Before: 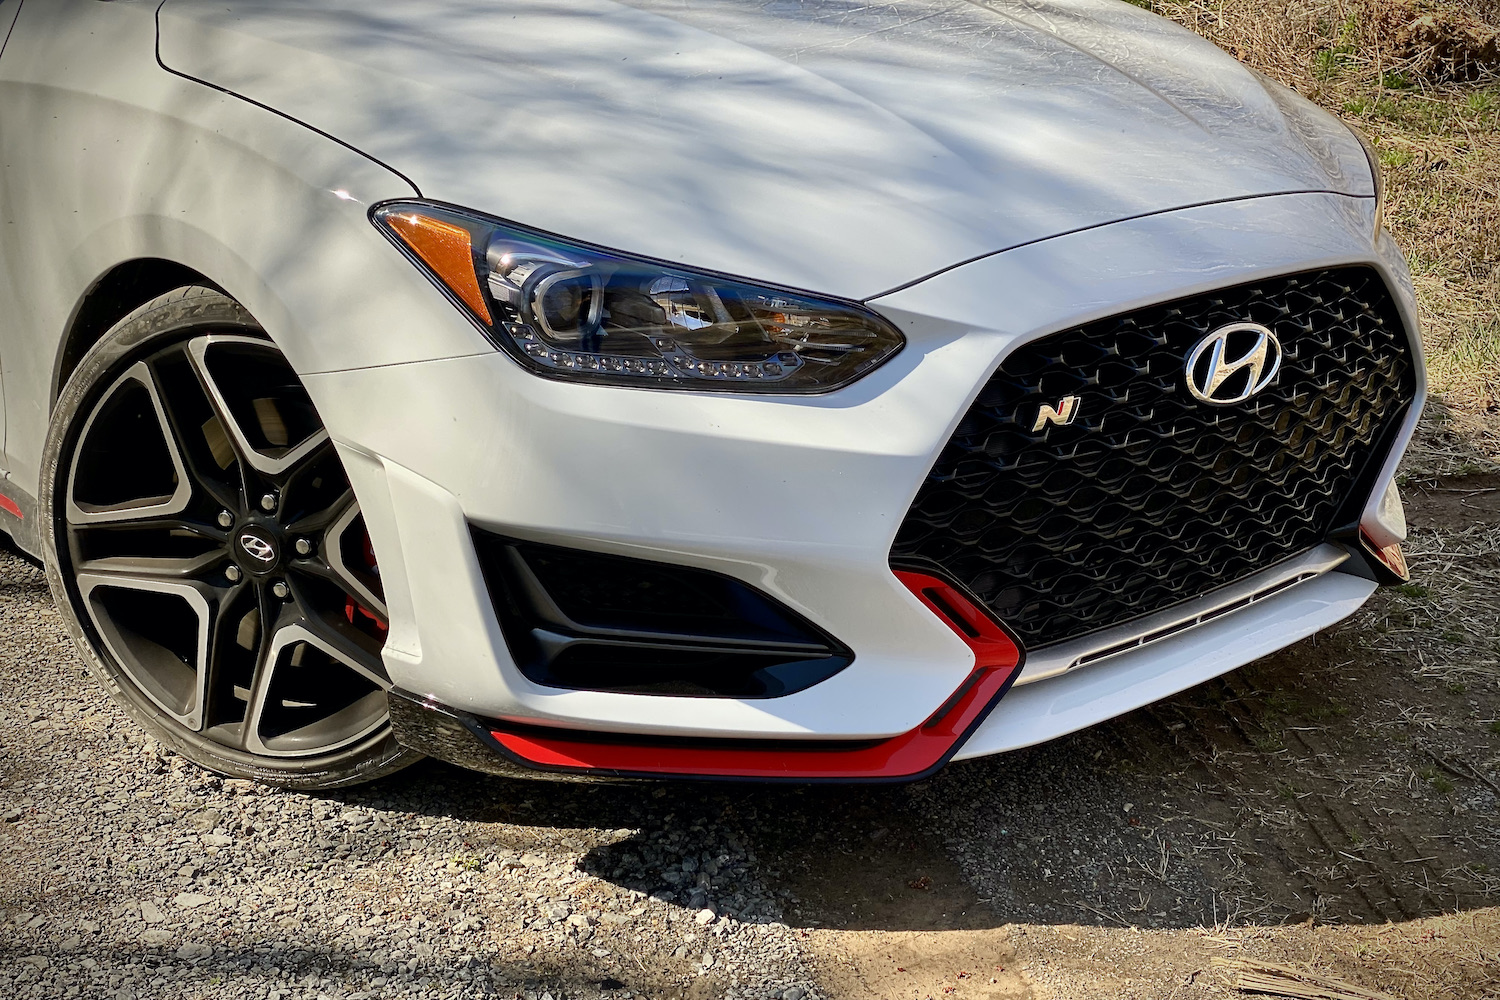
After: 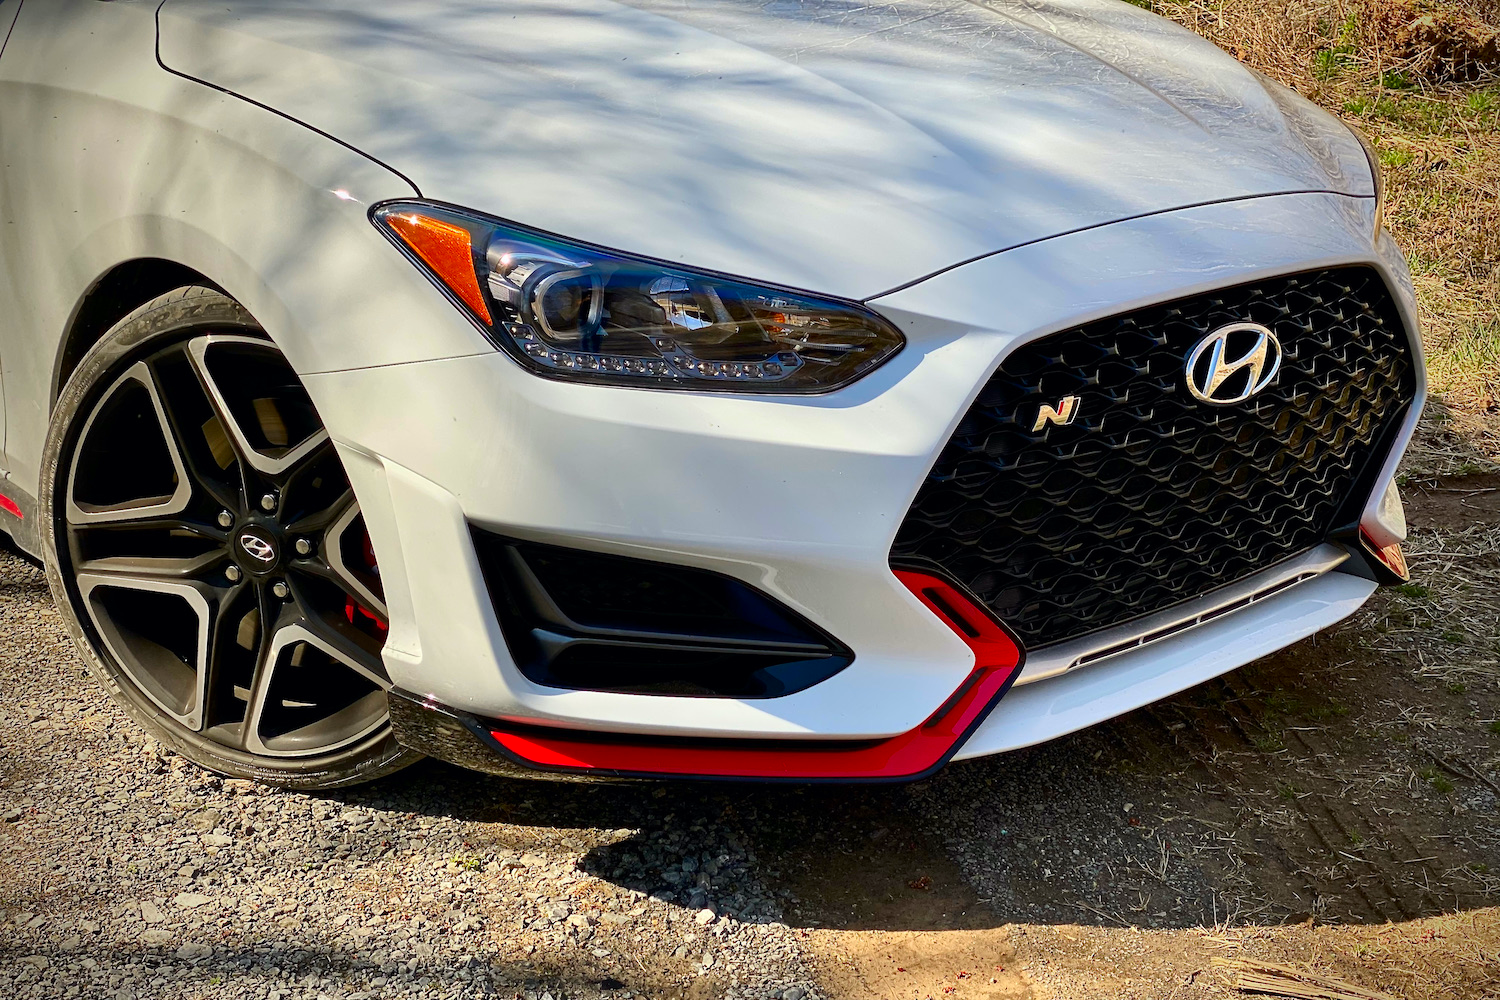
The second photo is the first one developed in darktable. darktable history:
contrast brightness saturation: contrast 0.089, saturation 0.267
